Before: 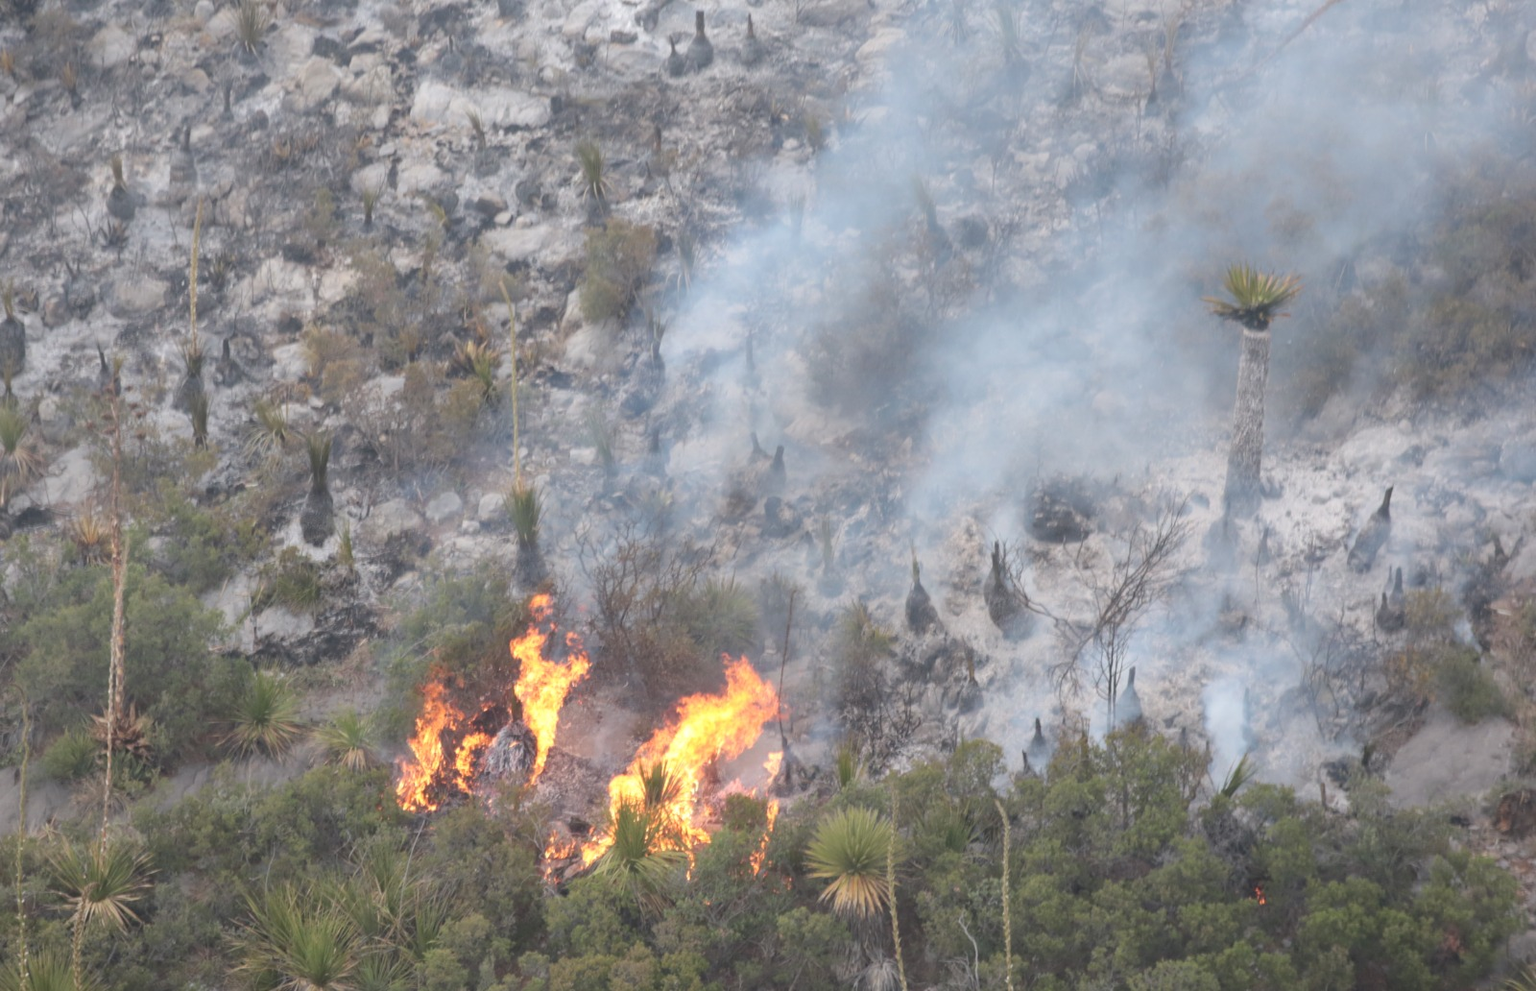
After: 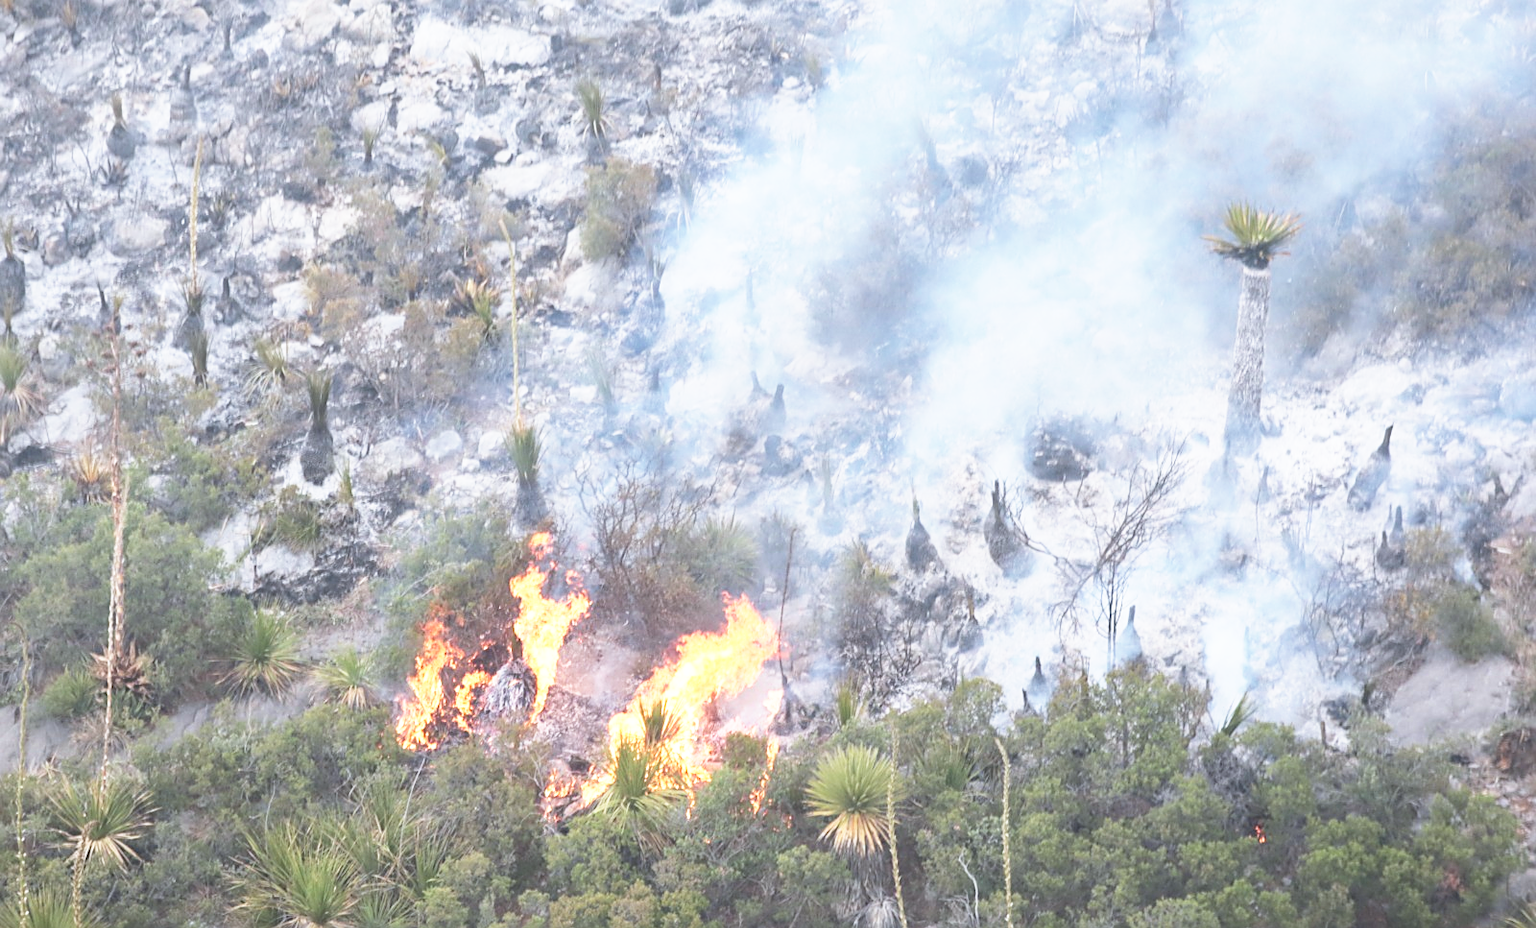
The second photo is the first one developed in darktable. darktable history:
base curve: curves: ch0 [(0, 0) (0.495, 0.917) (1, 1)], preserve colors none
white balance: red 0.967, blue 1.049
sharpen: on, module defaults
crop and rotate: top 6.25%
